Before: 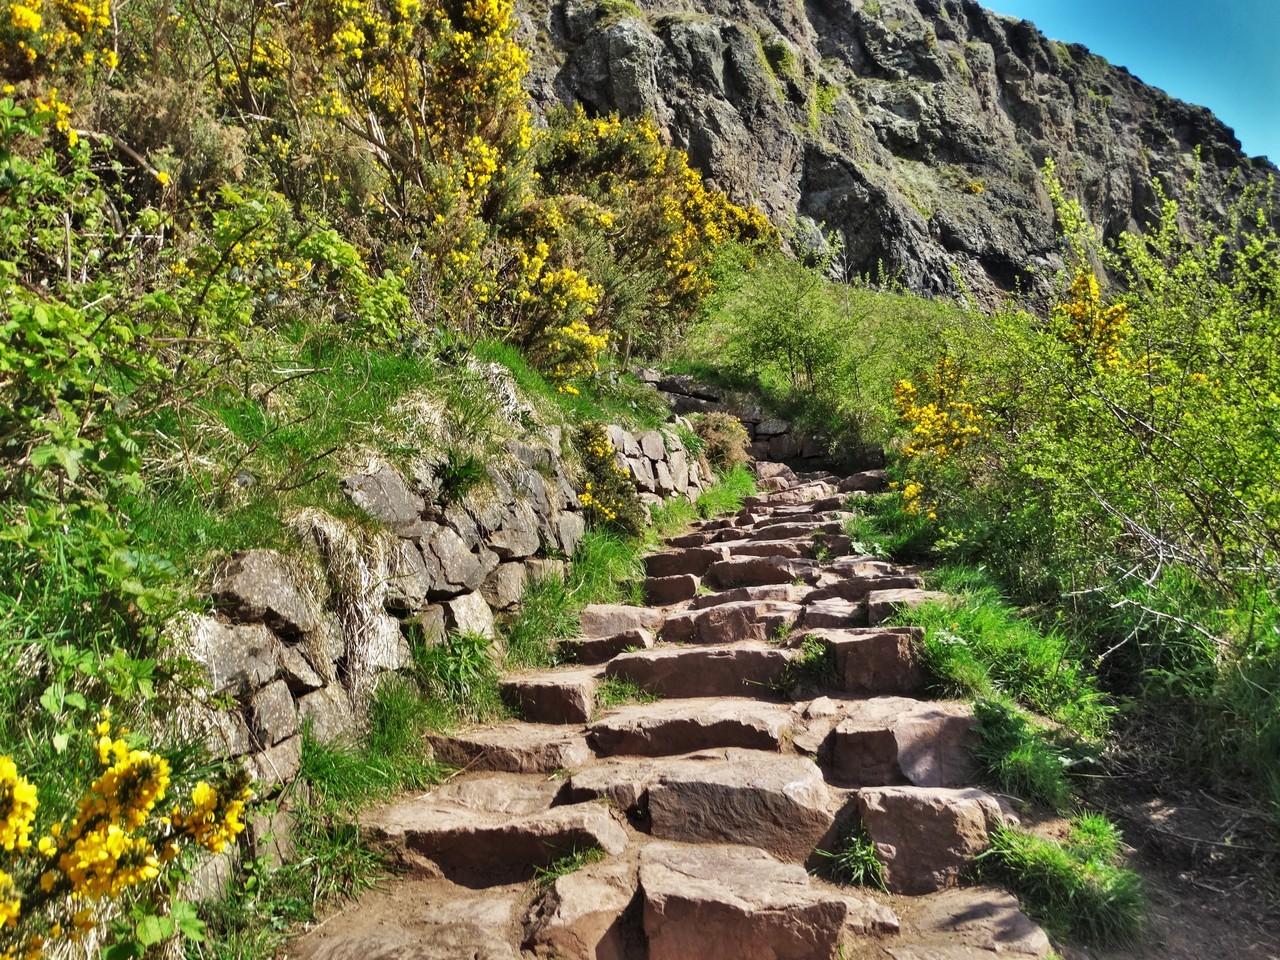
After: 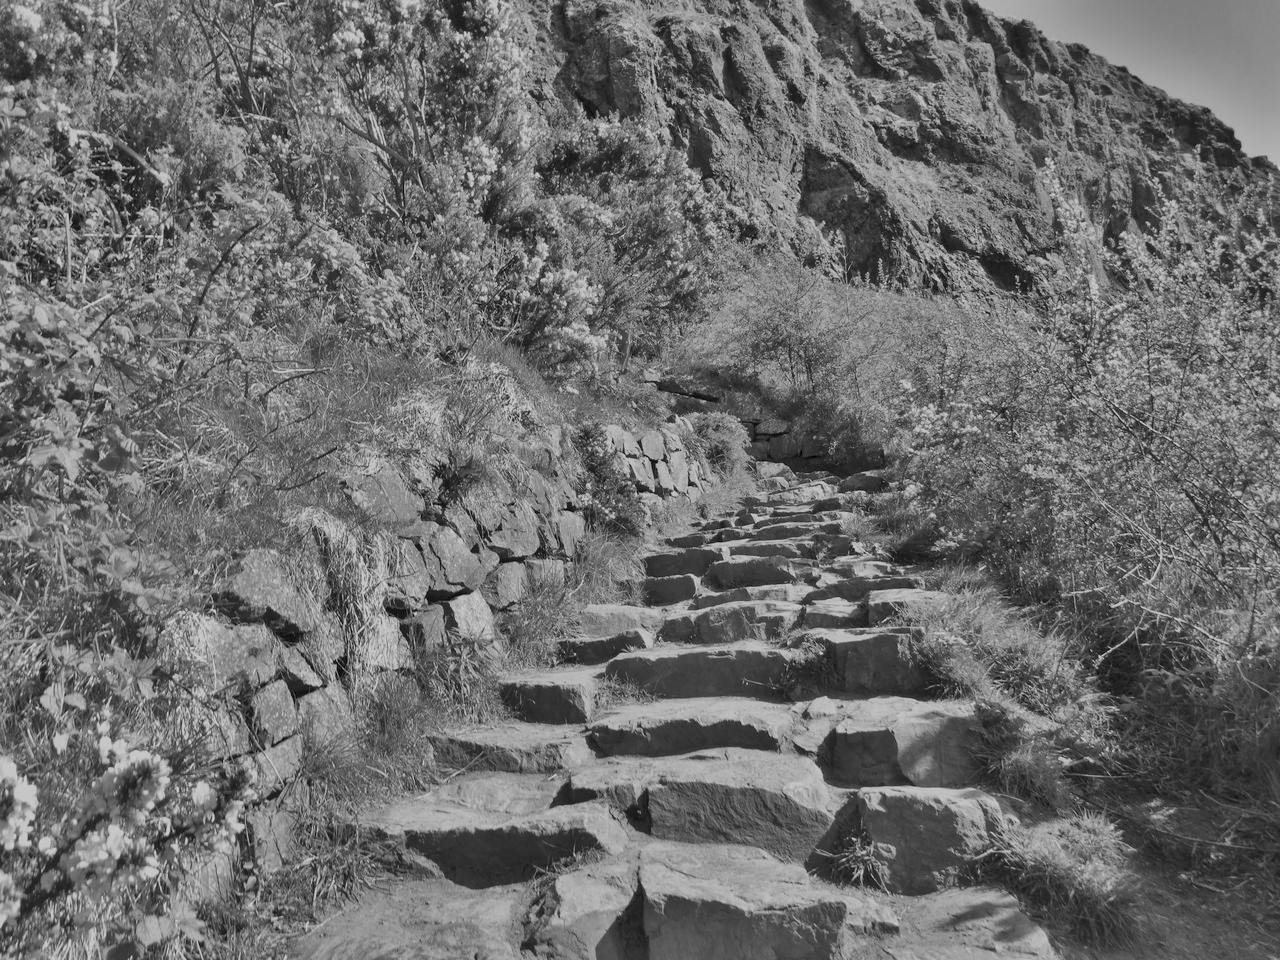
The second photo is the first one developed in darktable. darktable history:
color balance rgb: shadows lift › chroma 1%, shadows lift › hue 113°, highlights gain › chroma 0.2%, highlights gain › hue 333°, perceptual saturation grading › global saturation 20%, perceptual saturation grading › highlights -50%, perceptual saturation grading › shadows 25%, contrast -30%
monochrome: size 3.1
